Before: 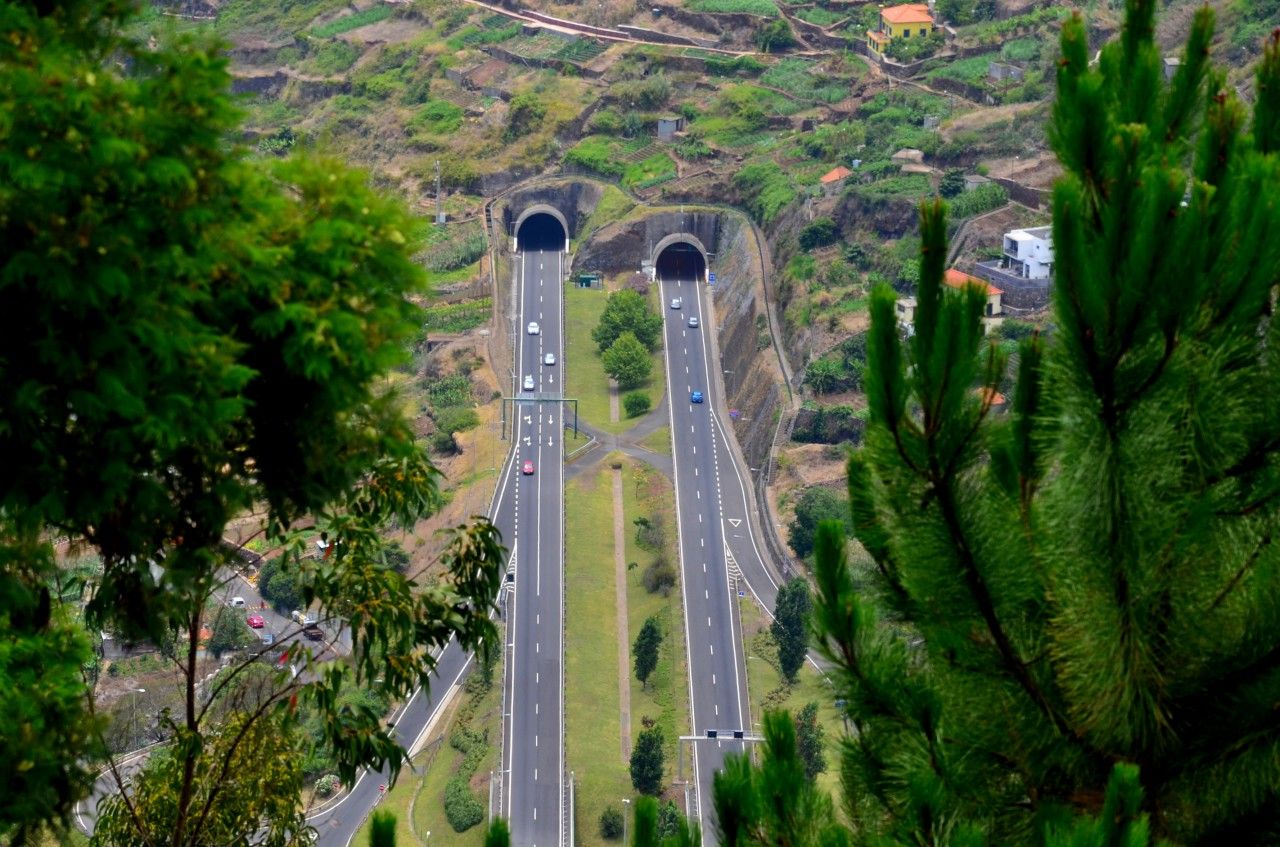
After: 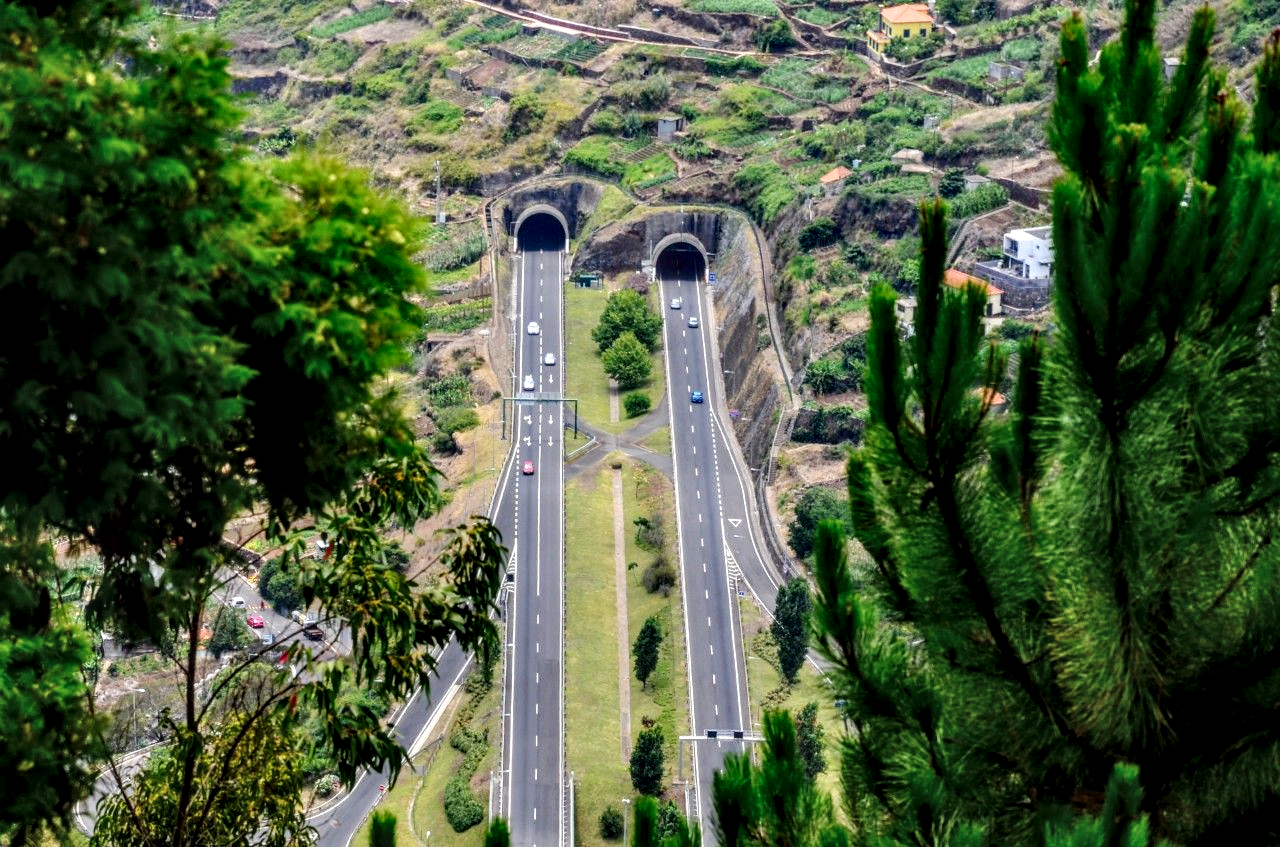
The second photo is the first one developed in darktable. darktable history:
tone curve: curves: ch0 [(0, 0) (0.003, 0.054) (0.011, 0.058) (0.025, 0.069) (0.044, 0.087) (0.069, 0.1) (0.1, 0.123) (0.136, 0.152) (0.177, 0.183) (0.224, 0.234) (0.277, 0.291) (0.335, 0.367) (0.399, 0.441) (0.468, 0.524) (0.543, 0.6) (0.623, 0.673) (0.709, 0.744) (0.801, 0.812) (0.898, 0.89) (1, 1)], preserve colors none
local contrast: highlights 12%, shadows 38%, detail 183%, midtone range 0.471
